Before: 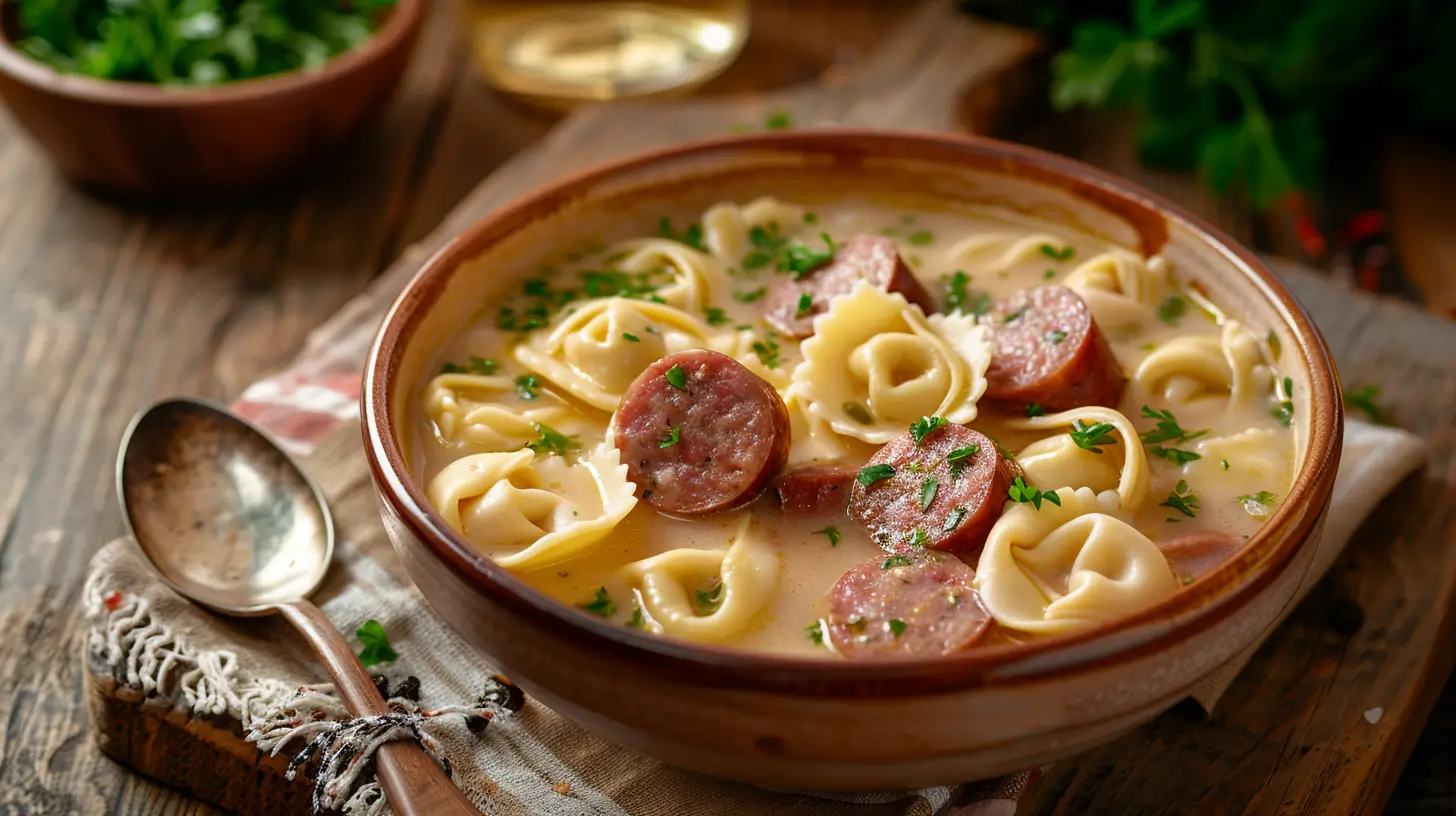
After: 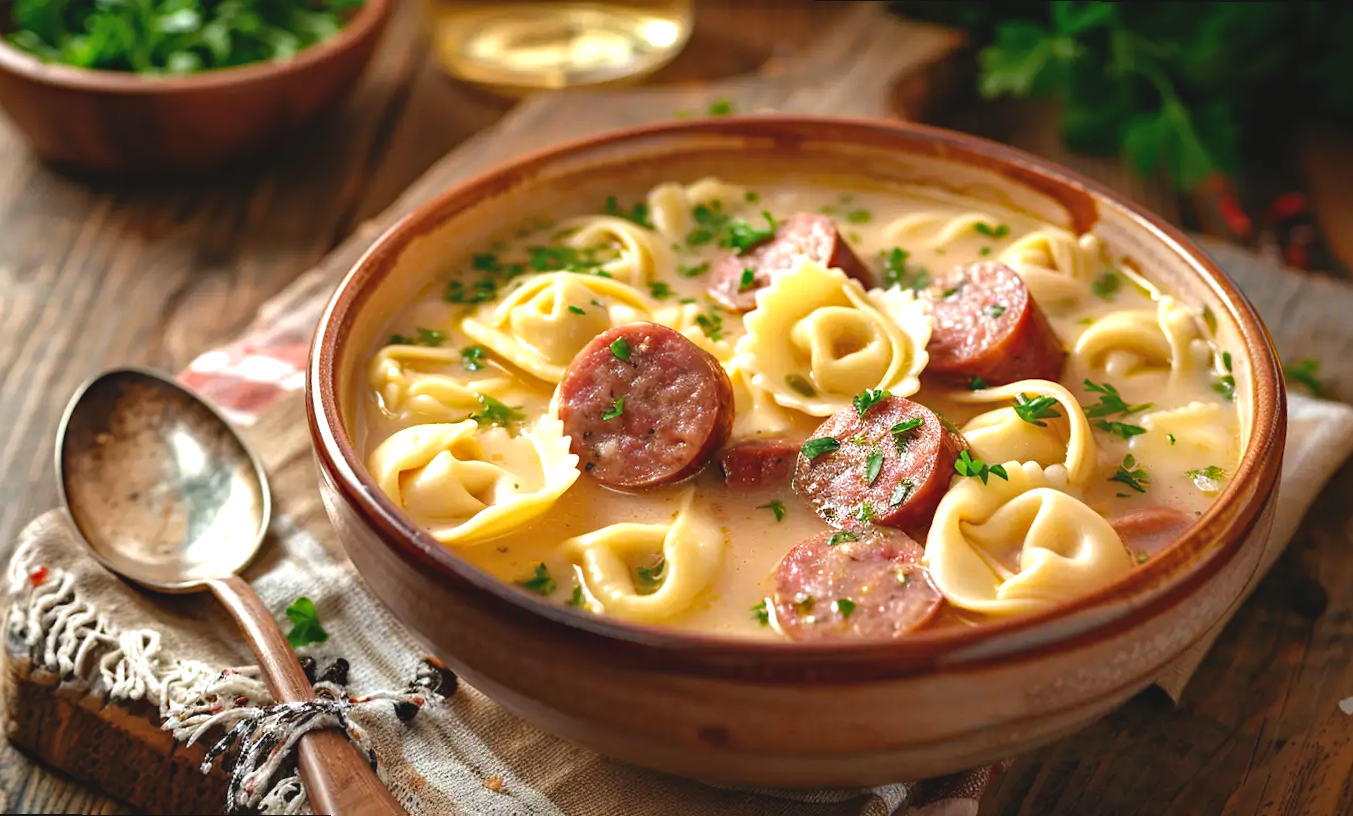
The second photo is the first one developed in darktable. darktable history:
haze removal: compatibility mode true, adaptive false
exposure: black level correction -0.005, exposure 0.622 EV, compensate highlight preservation false
rotate and perspective: rotation 0.215°, lens shift (vertical) -0.139, crop left 0.069, crop right 0.939, crop top 0.002, crop bottom 0.996
